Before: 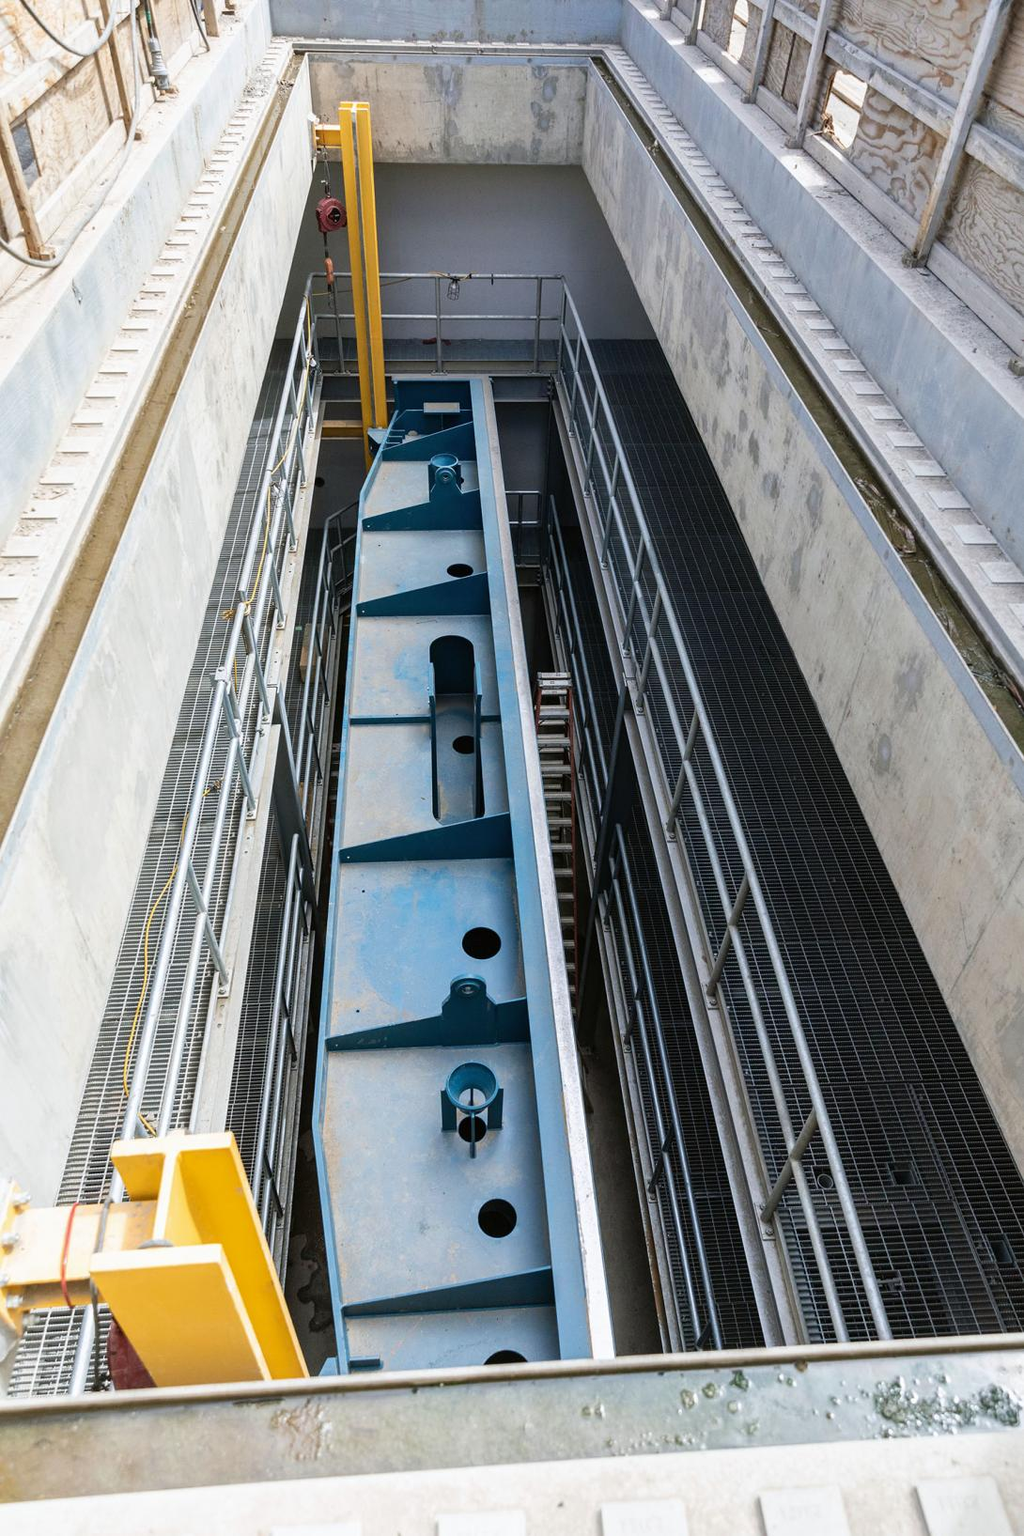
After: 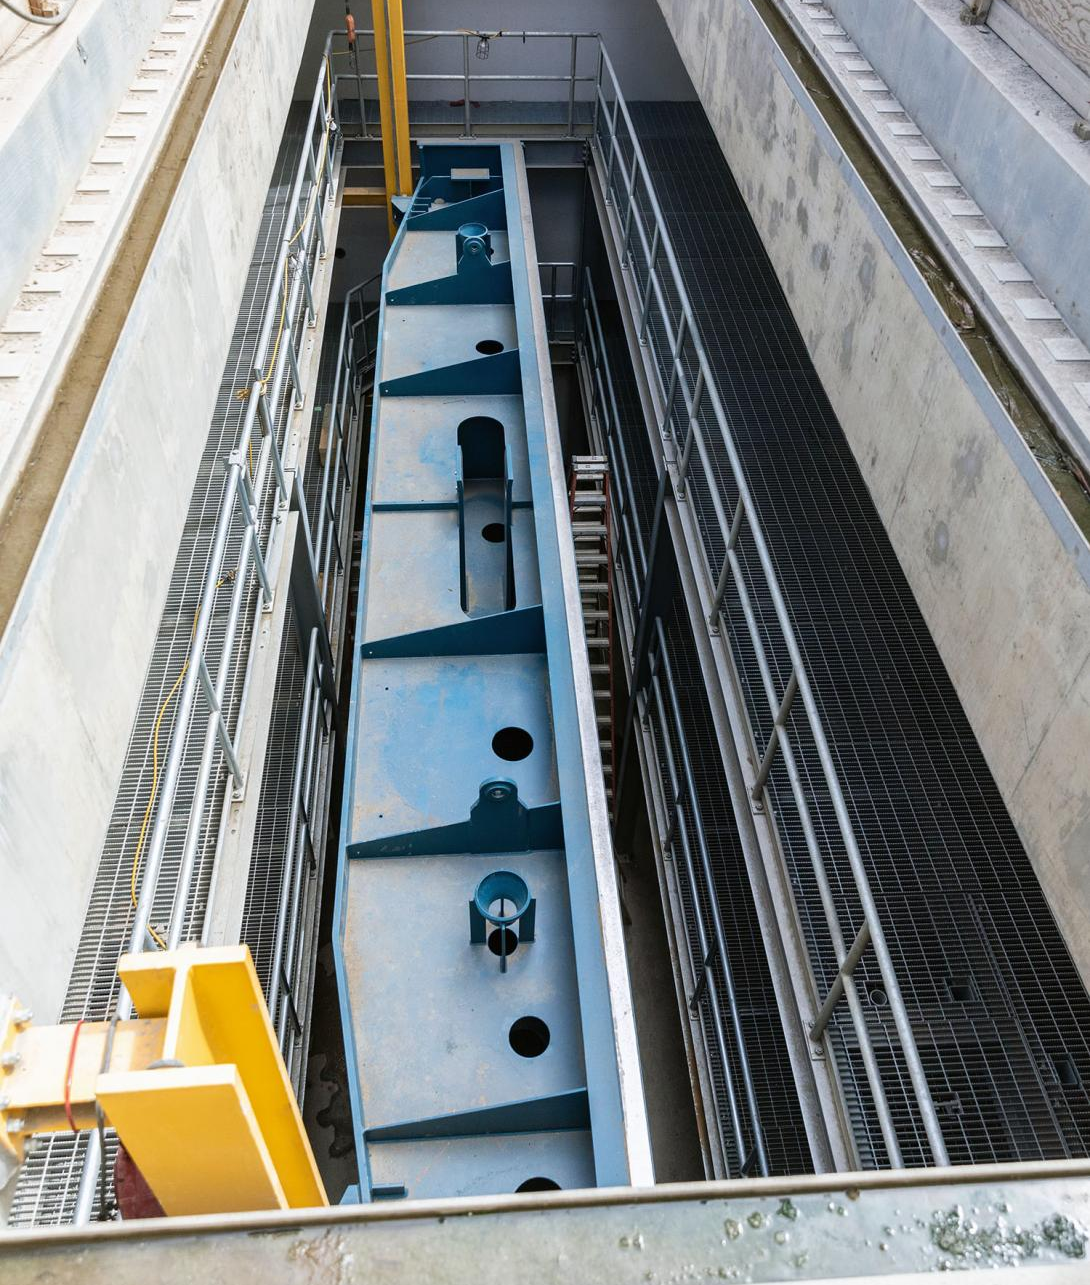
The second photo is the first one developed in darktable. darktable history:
crop and rotate: top 15.962%, bottom 5.417%
